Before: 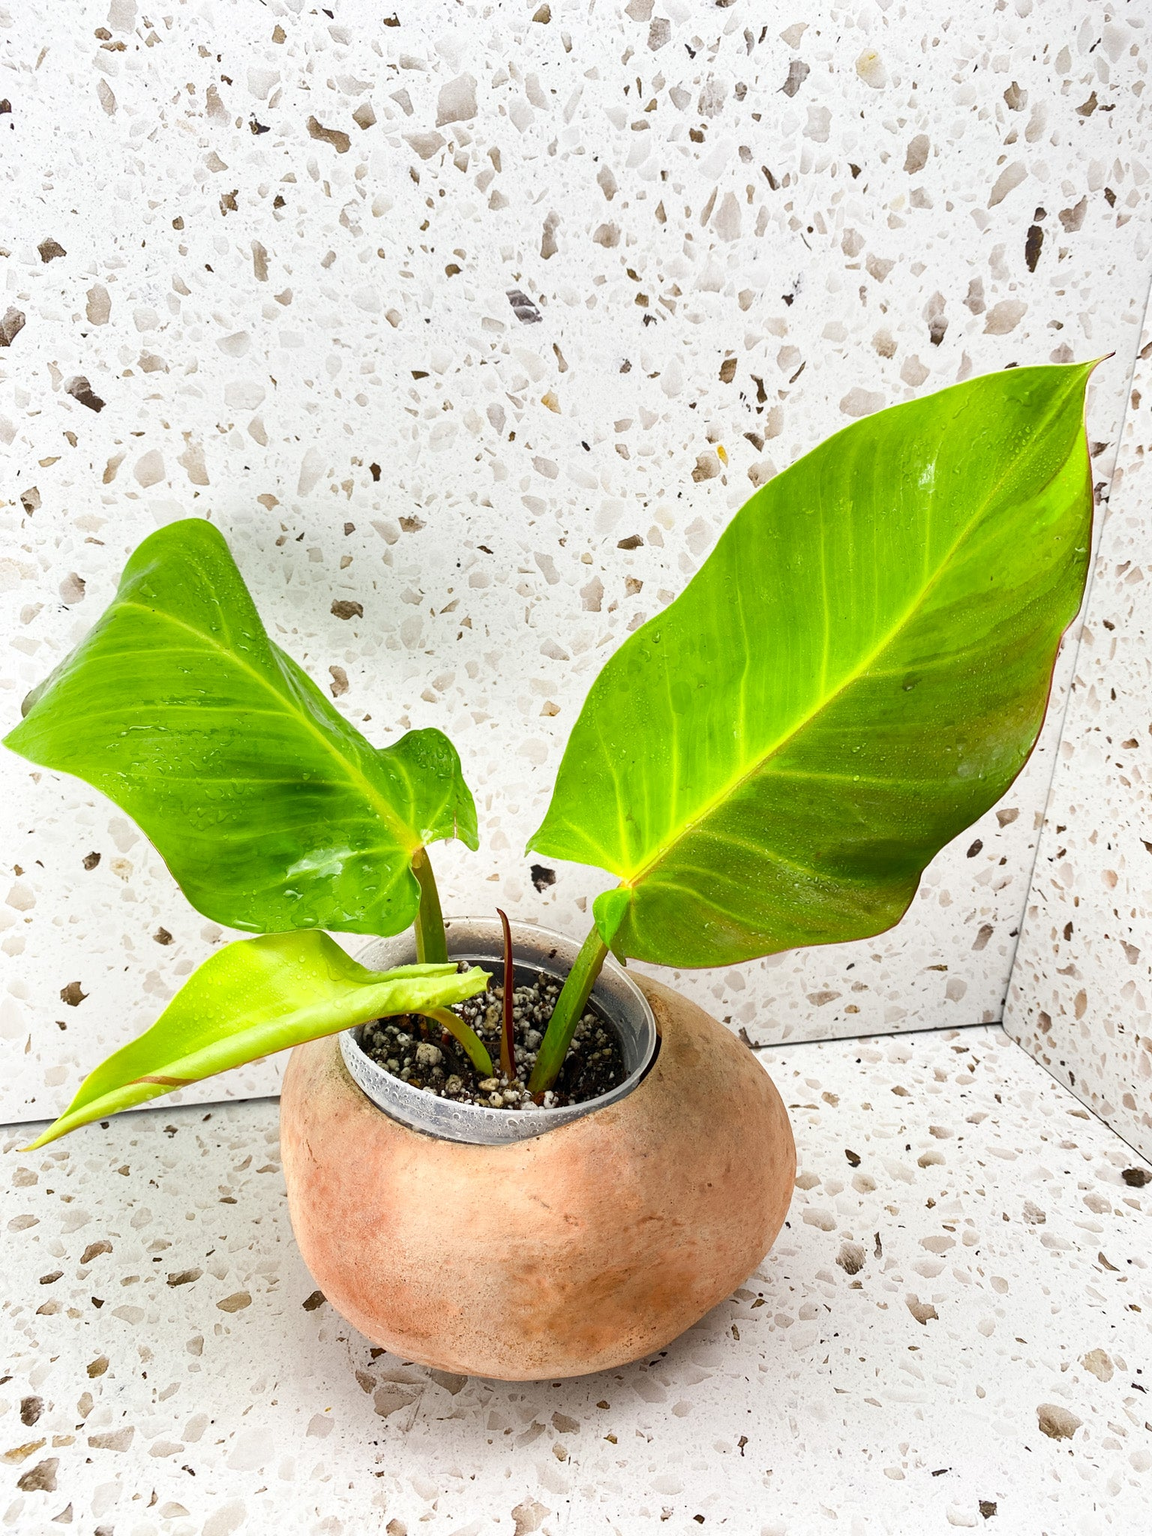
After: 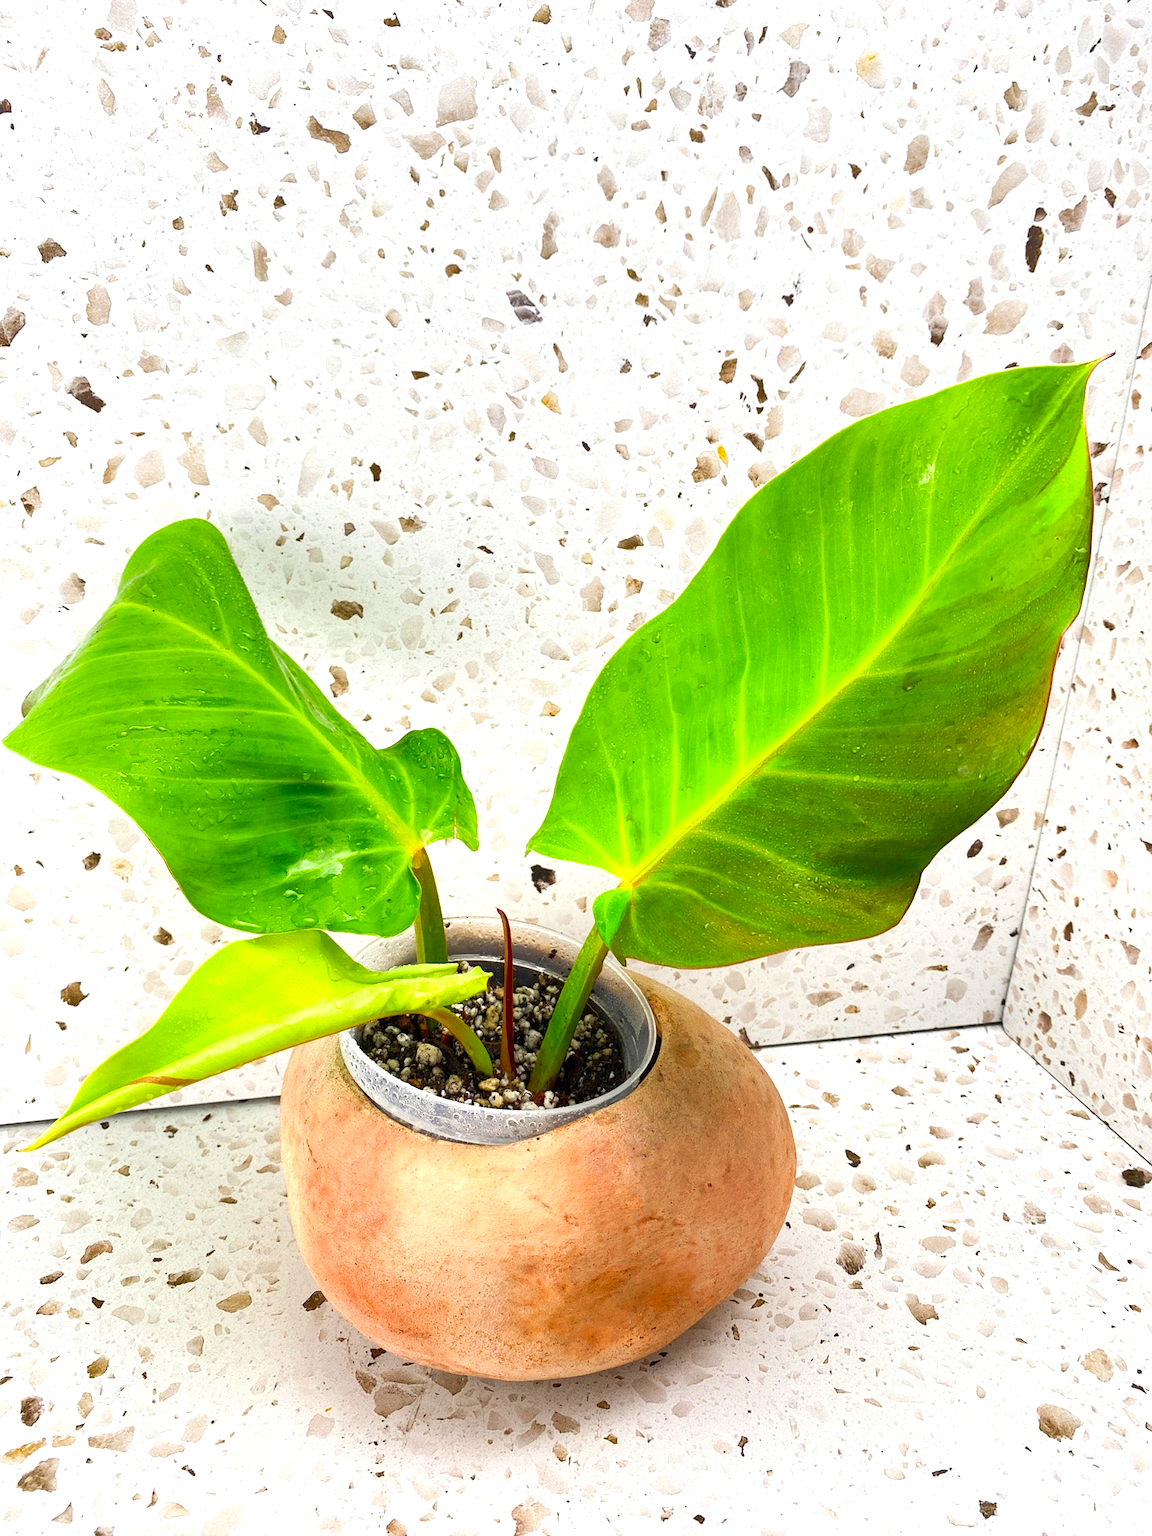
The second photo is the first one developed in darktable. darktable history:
exposure: exposure 0.29 EV, compensate highlight preservation false
color correction: saturation 1.34
